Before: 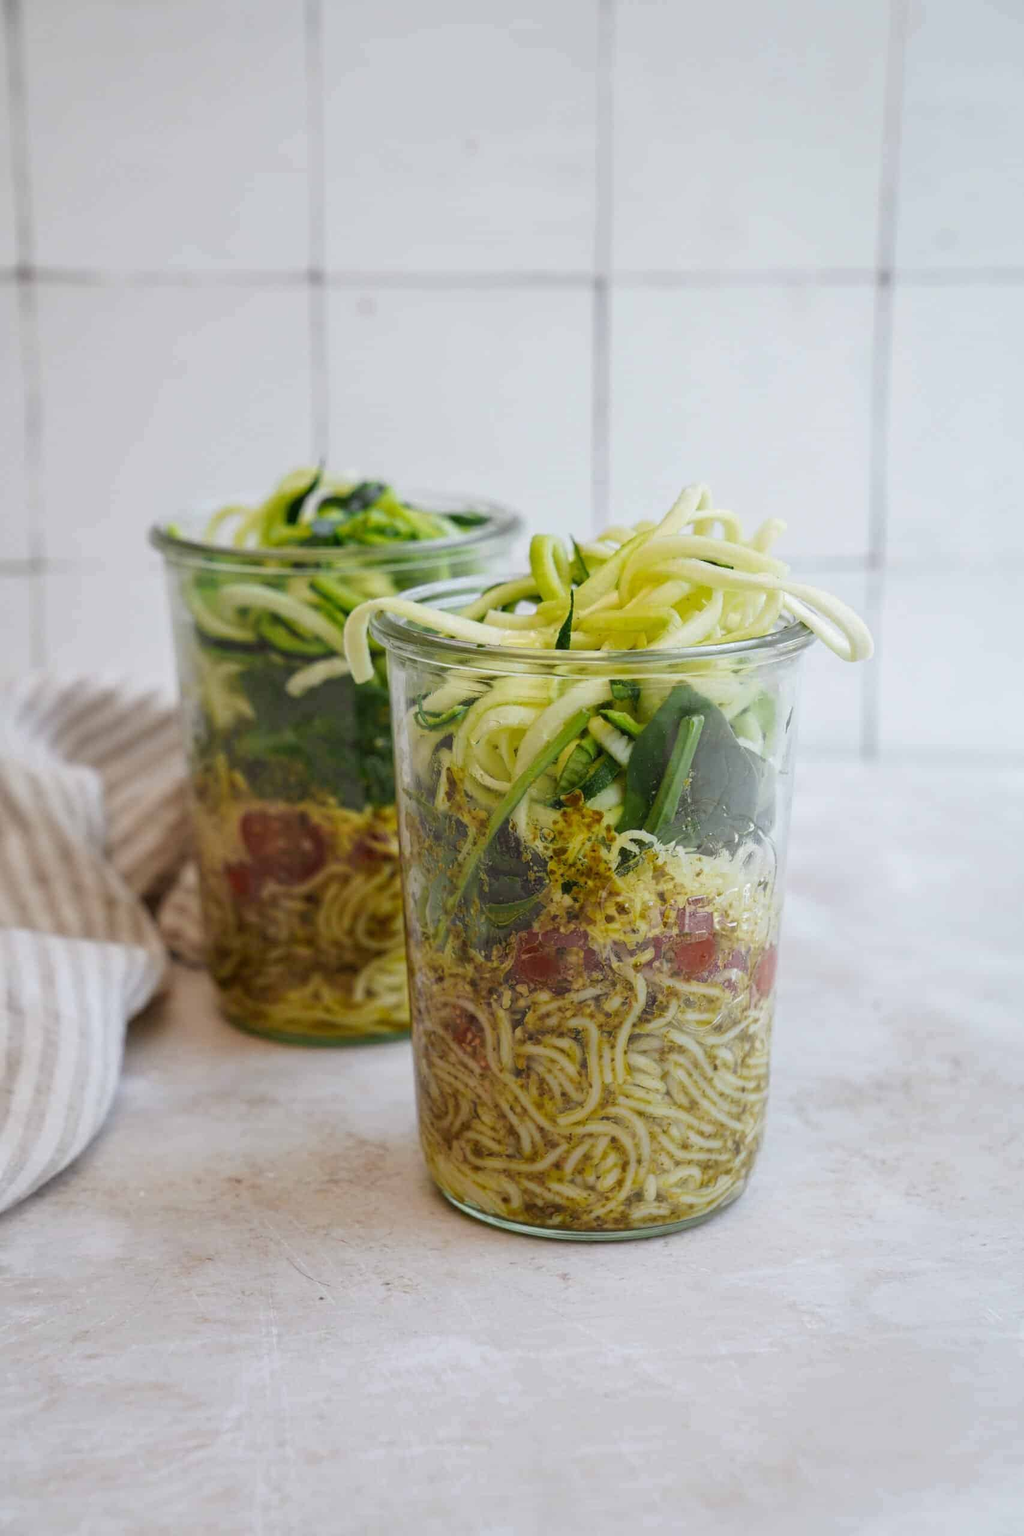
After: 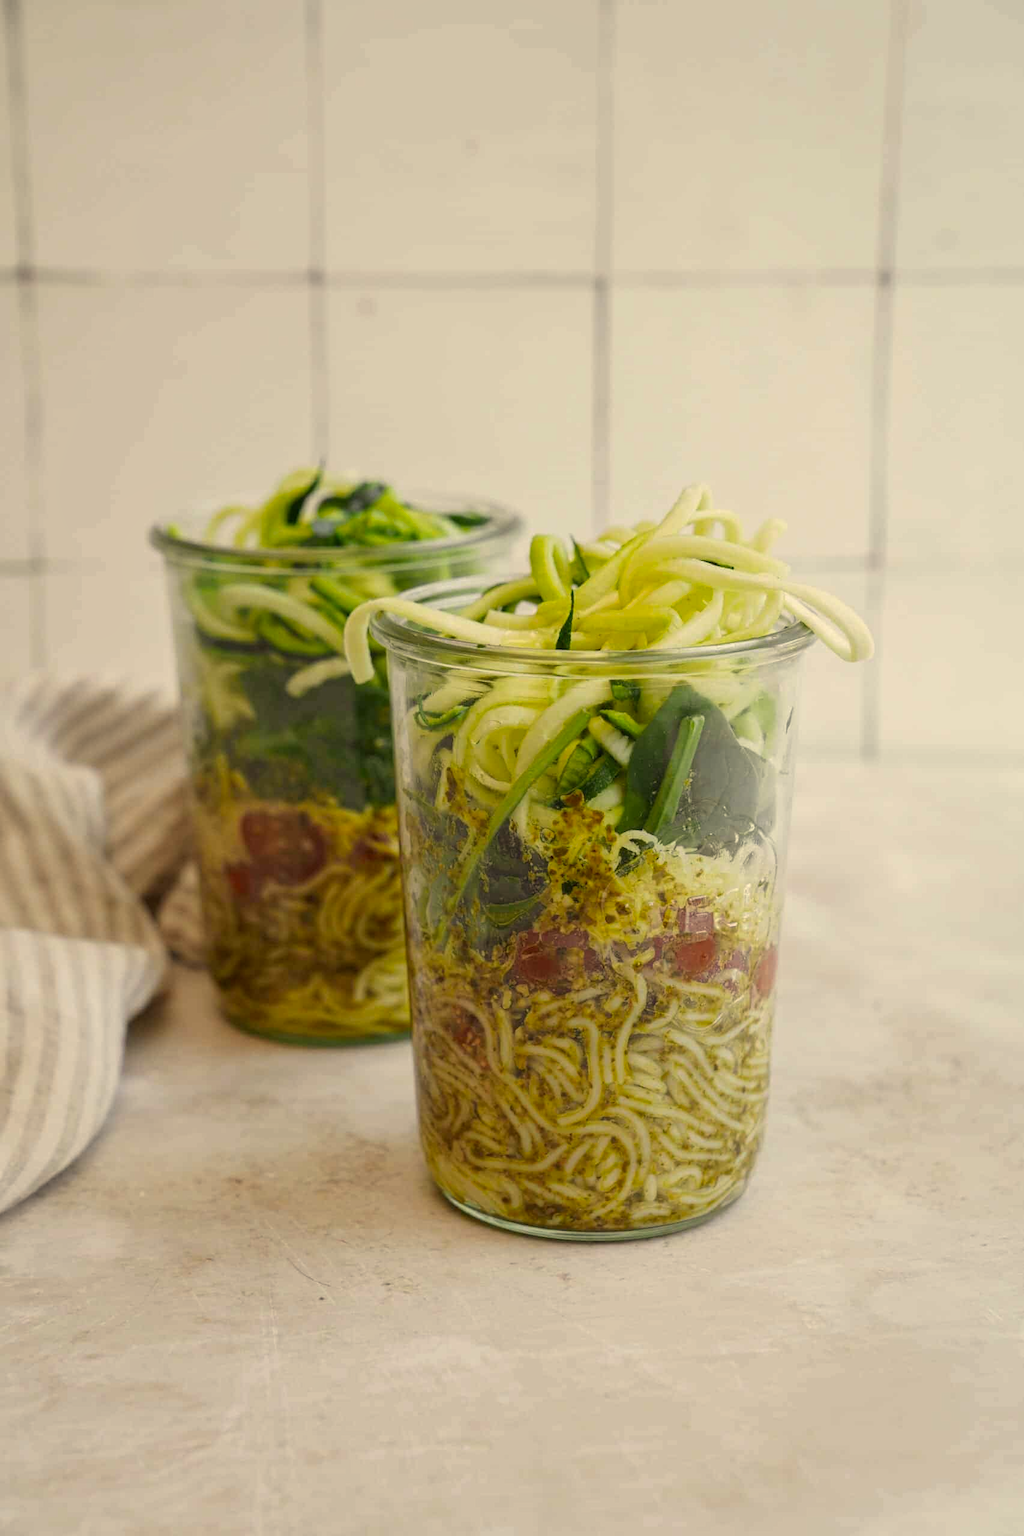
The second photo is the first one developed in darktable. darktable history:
tone equalizer: -7 EV 0.192 EV, -6 EV 0.125 EV, -5 EV 0.082 EV, -4 EV 0.073 EV, -2 EV -0.036 EV, -1 EV -0.066 EV, +0 EV -0.078 EV
color correction: highlights a* 2.61, highlights b* 22.99
